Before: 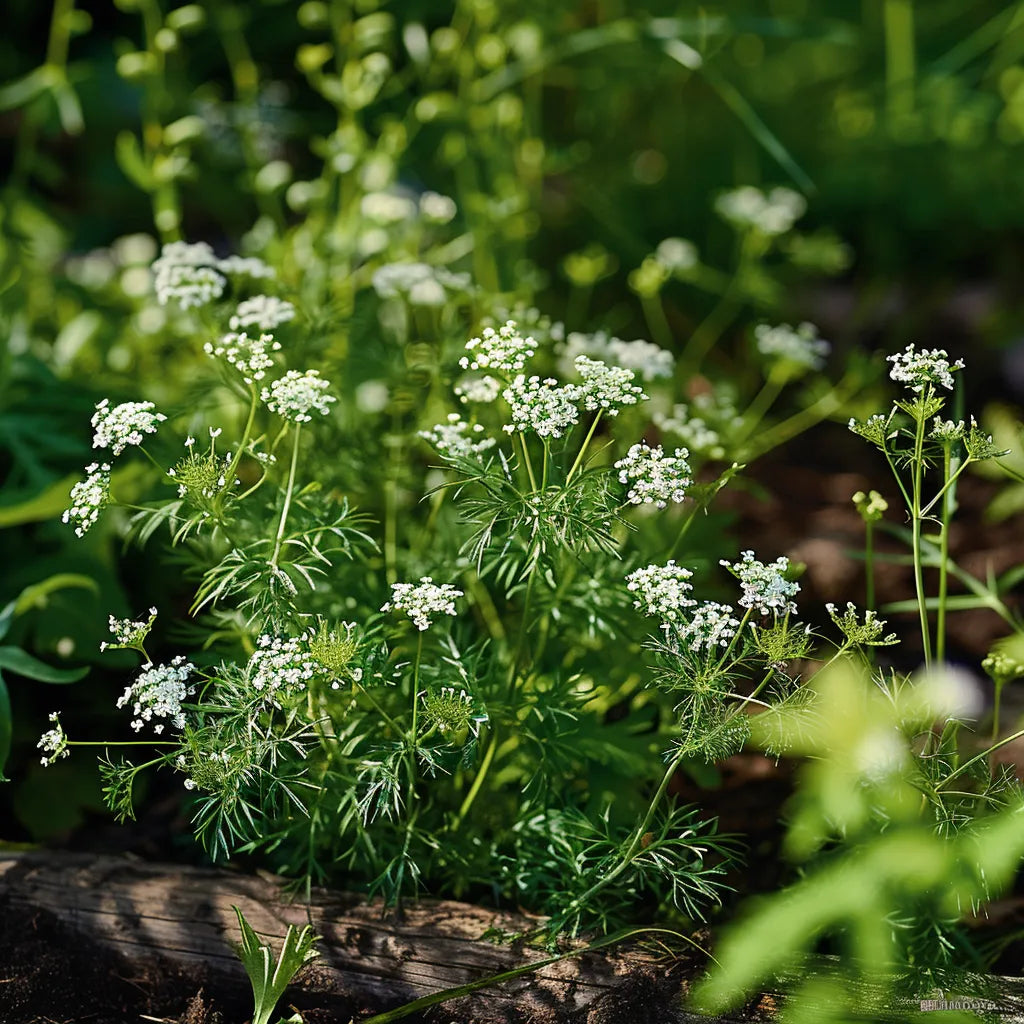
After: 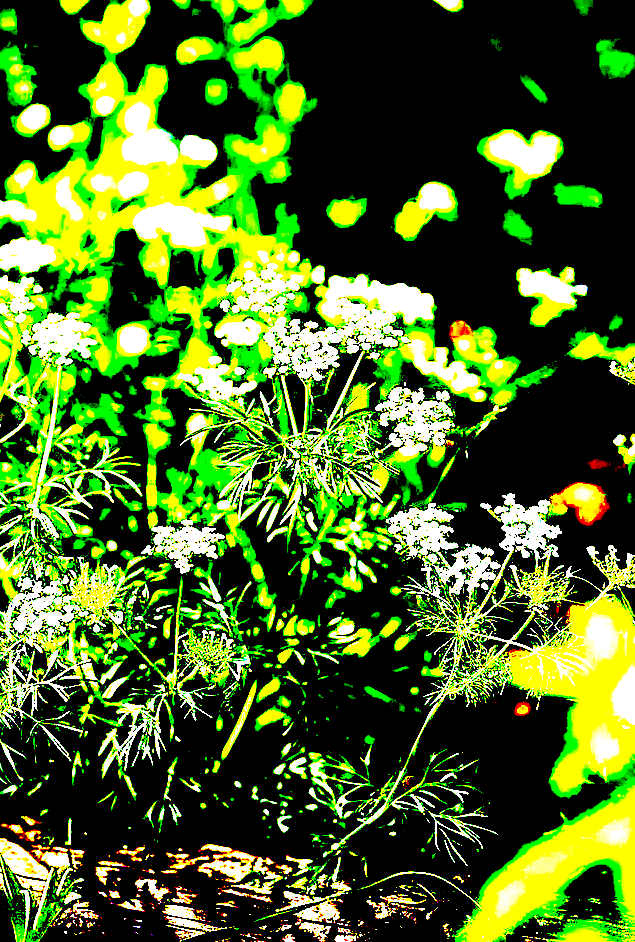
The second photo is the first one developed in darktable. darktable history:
crop and rotate: left 23.371%, top 5.634%, right 14.608%, bottom 2.321%
sharpen: on, module defaults
exposure: black level correction 0.099, exposure 2.931 EV, compensate highlight preservation false
